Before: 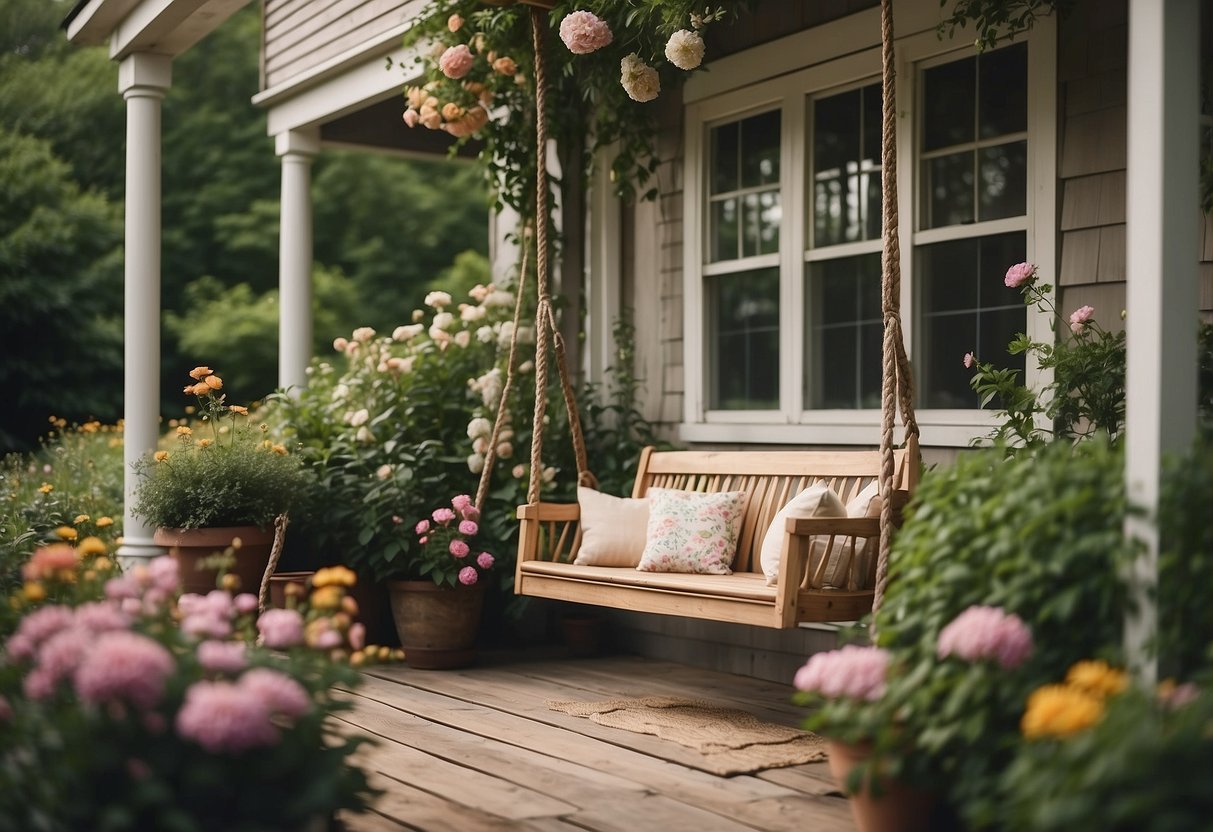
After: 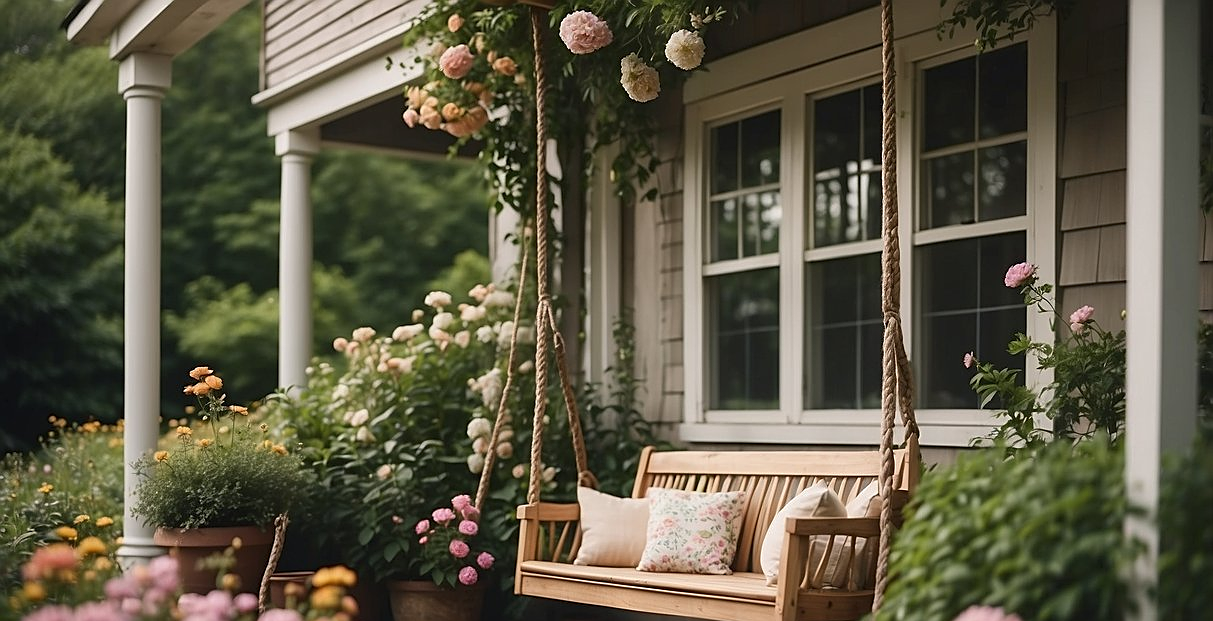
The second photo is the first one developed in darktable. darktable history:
crop: bottom 24.992%
sharpen: on, module defaults
